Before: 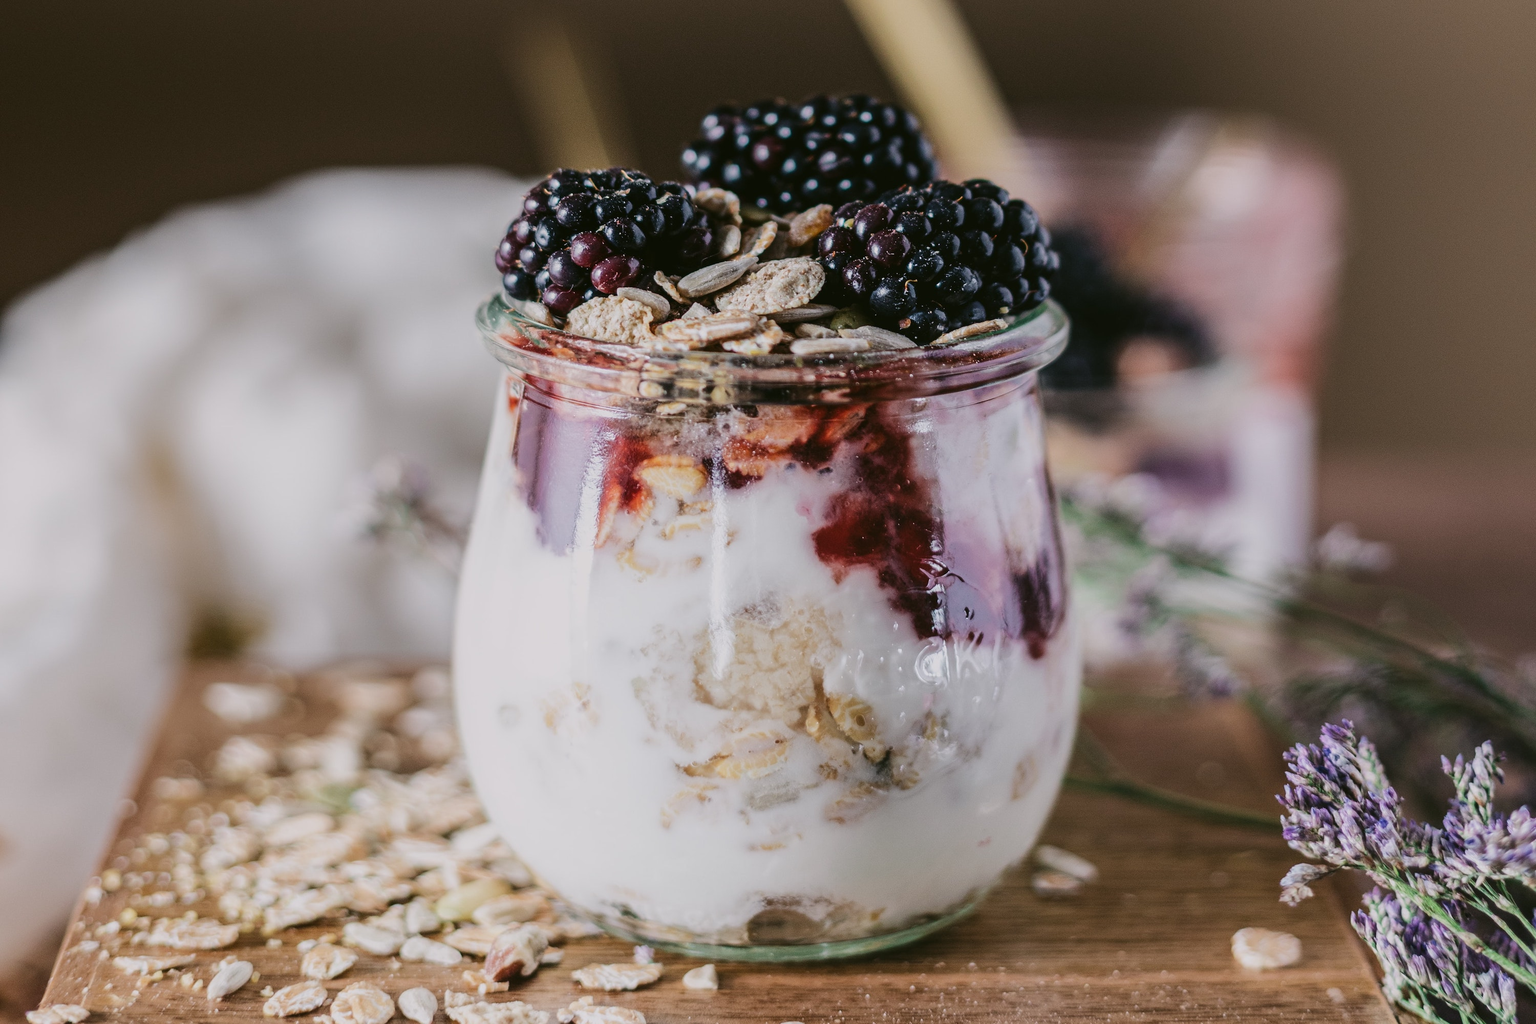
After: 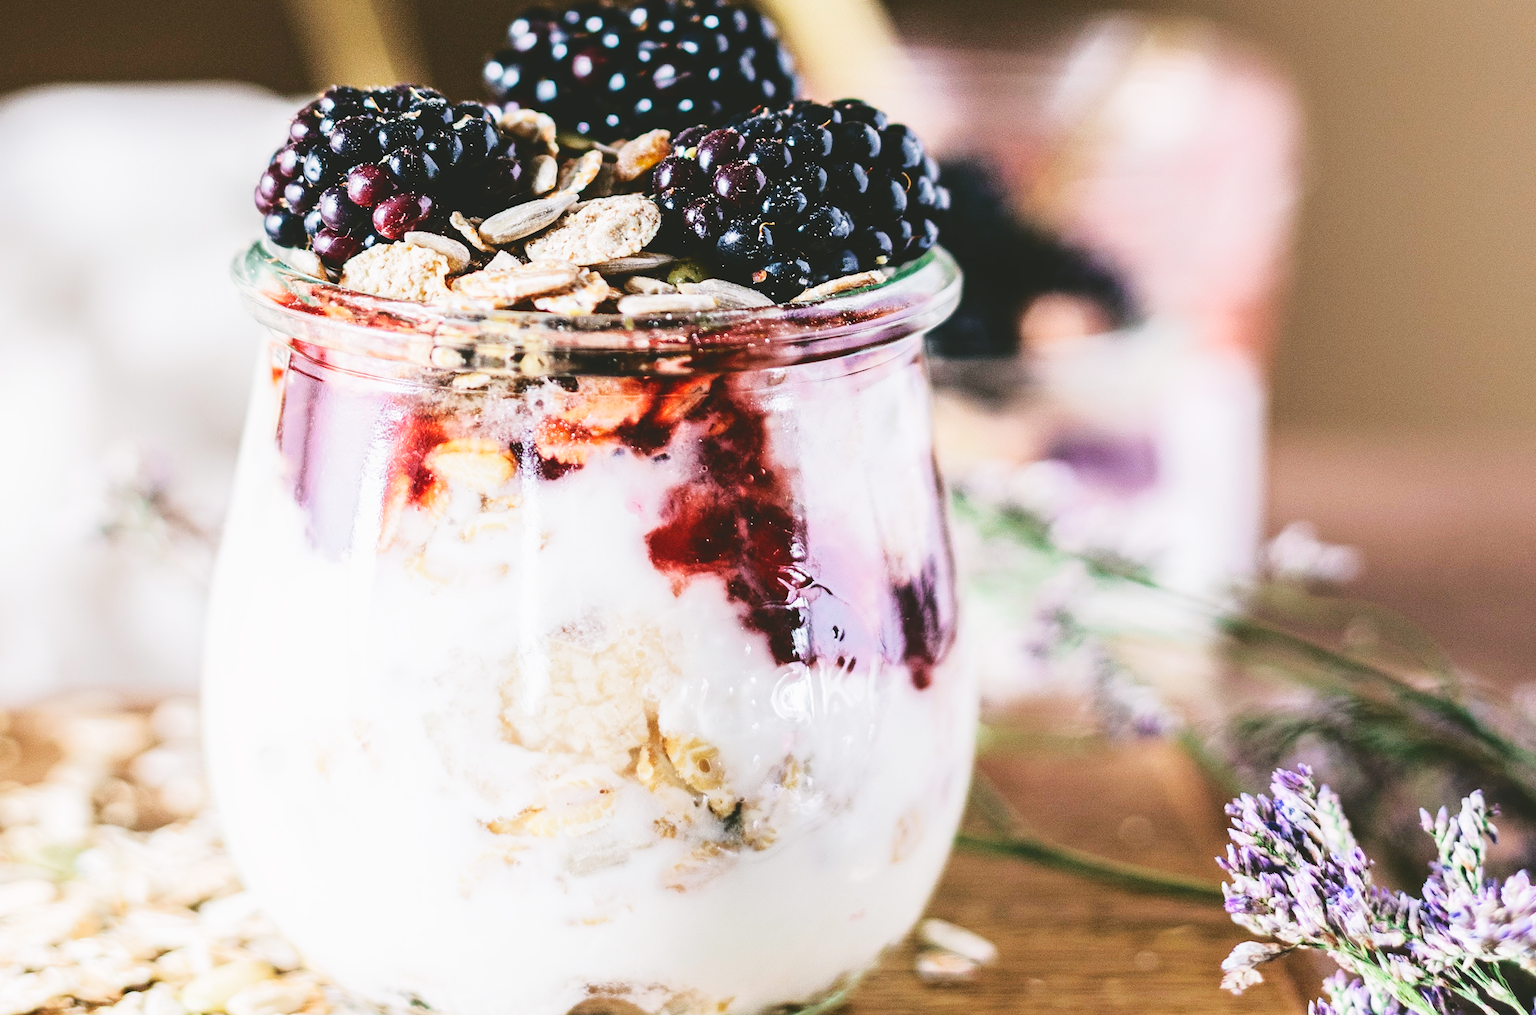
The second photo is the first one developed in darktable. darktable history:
tone curve: curves: ch0 [(0, 0) (0.003, 0.128) (0.011, 0.133) (0.025, 0.133) (0.044, 0.141) (0.069, 0.152) (0.1, 0.169) (0.136, 0.201) (0.177, 0.239) (0.224, 0.294) (0.277, 0.358) (0.335, 0.428) (0.399, 0.488) (0.468, 0.55) (0.543, 0.611) (0.623, 0.678) (0.709, 0.755) (0.801, 0.843) (0.898, 0.91) (1, 1)], color space Lab, independent channels, preserve colors none
exposure: compensate highlight preservation false
base curve: curves: ch0 [(0, 0.003) (0.001, 0.002) (0.006, 0.004) (0.02, 0.022) (0.048, 0.086) (0.094, 0.234) (0.162, 0.431) (0.258, 0.629) (0.385, 0.8) (0.548, 0.918) (0.751, 0.988) (1, 1)], preserve colors none
crop: left 18.83%, top 9.738%, right 0%, bottom 9.737%
